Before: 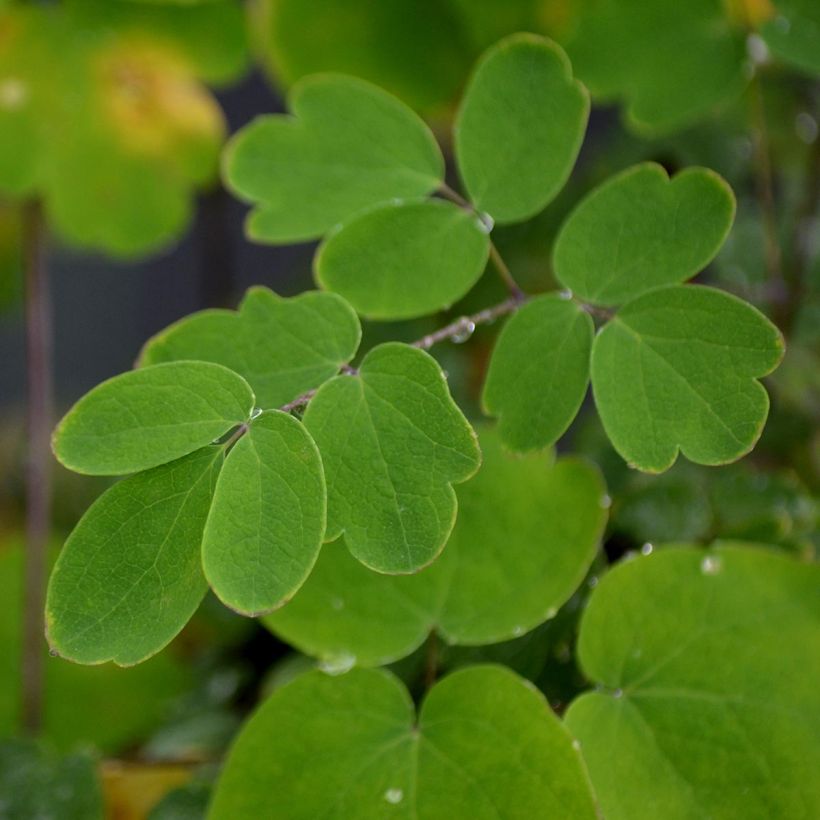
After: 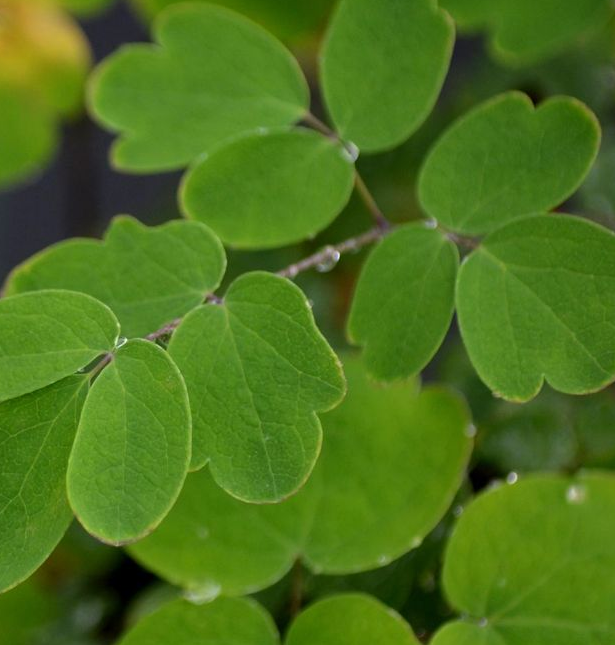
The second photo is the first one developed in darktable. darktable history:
crop: left 16.555%, top 8.669%, right 8.351%, bottom 12.651%
